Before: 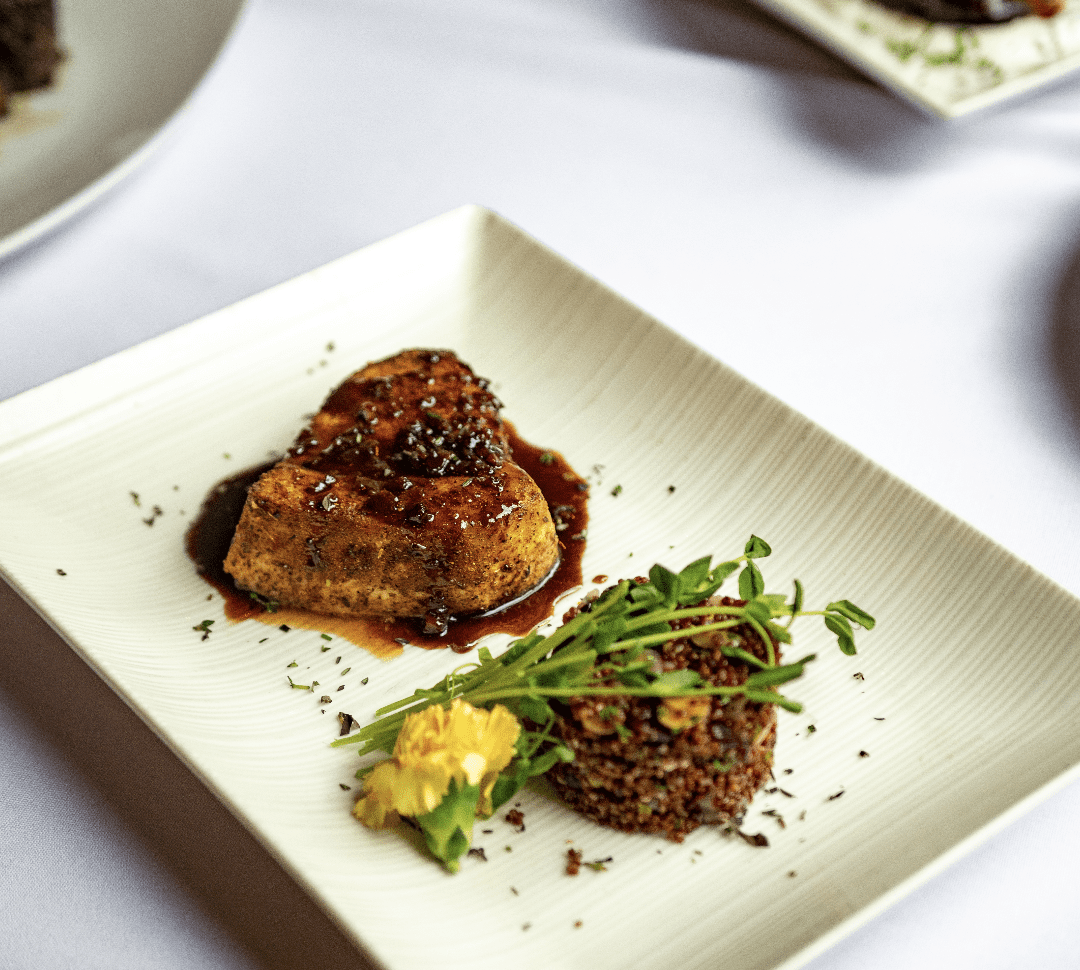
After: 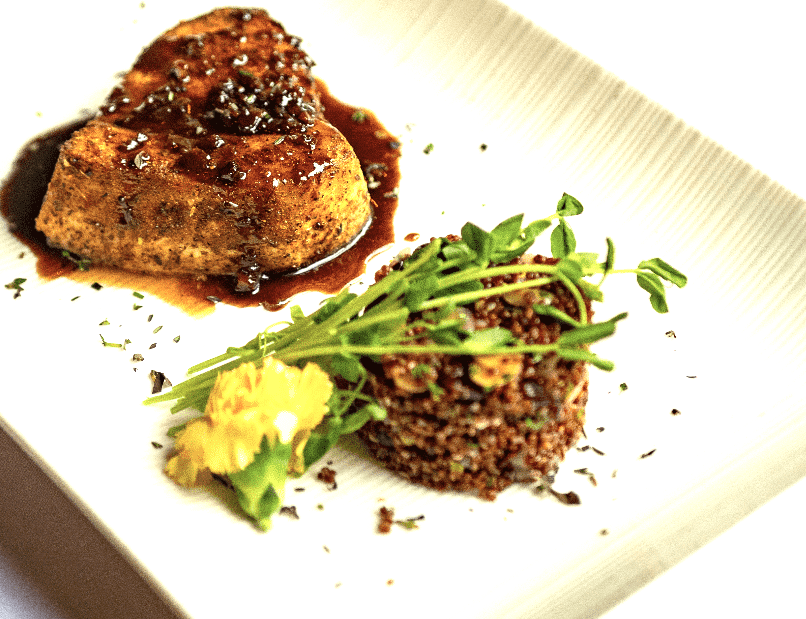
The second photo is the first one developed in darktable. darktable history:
crop and rotate: left 17.472%, top 35.309%, right 7.879%, bottom 0.855%
exposure: black level correction 0, exposure 0.949 EV, compensate highlight preservation false
